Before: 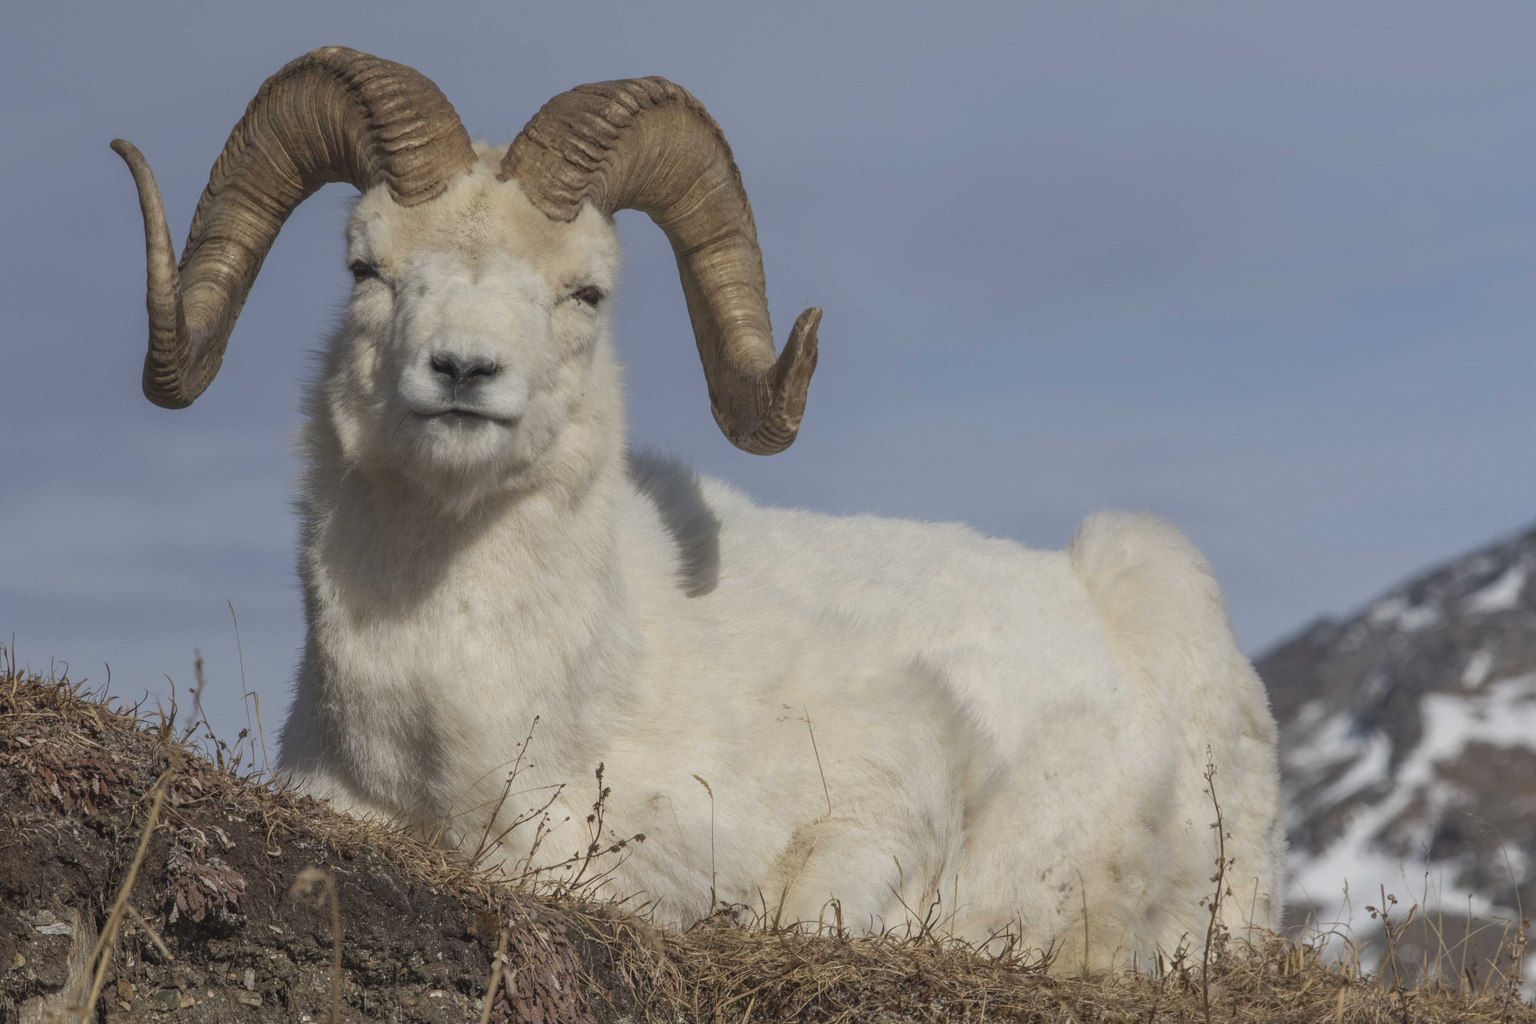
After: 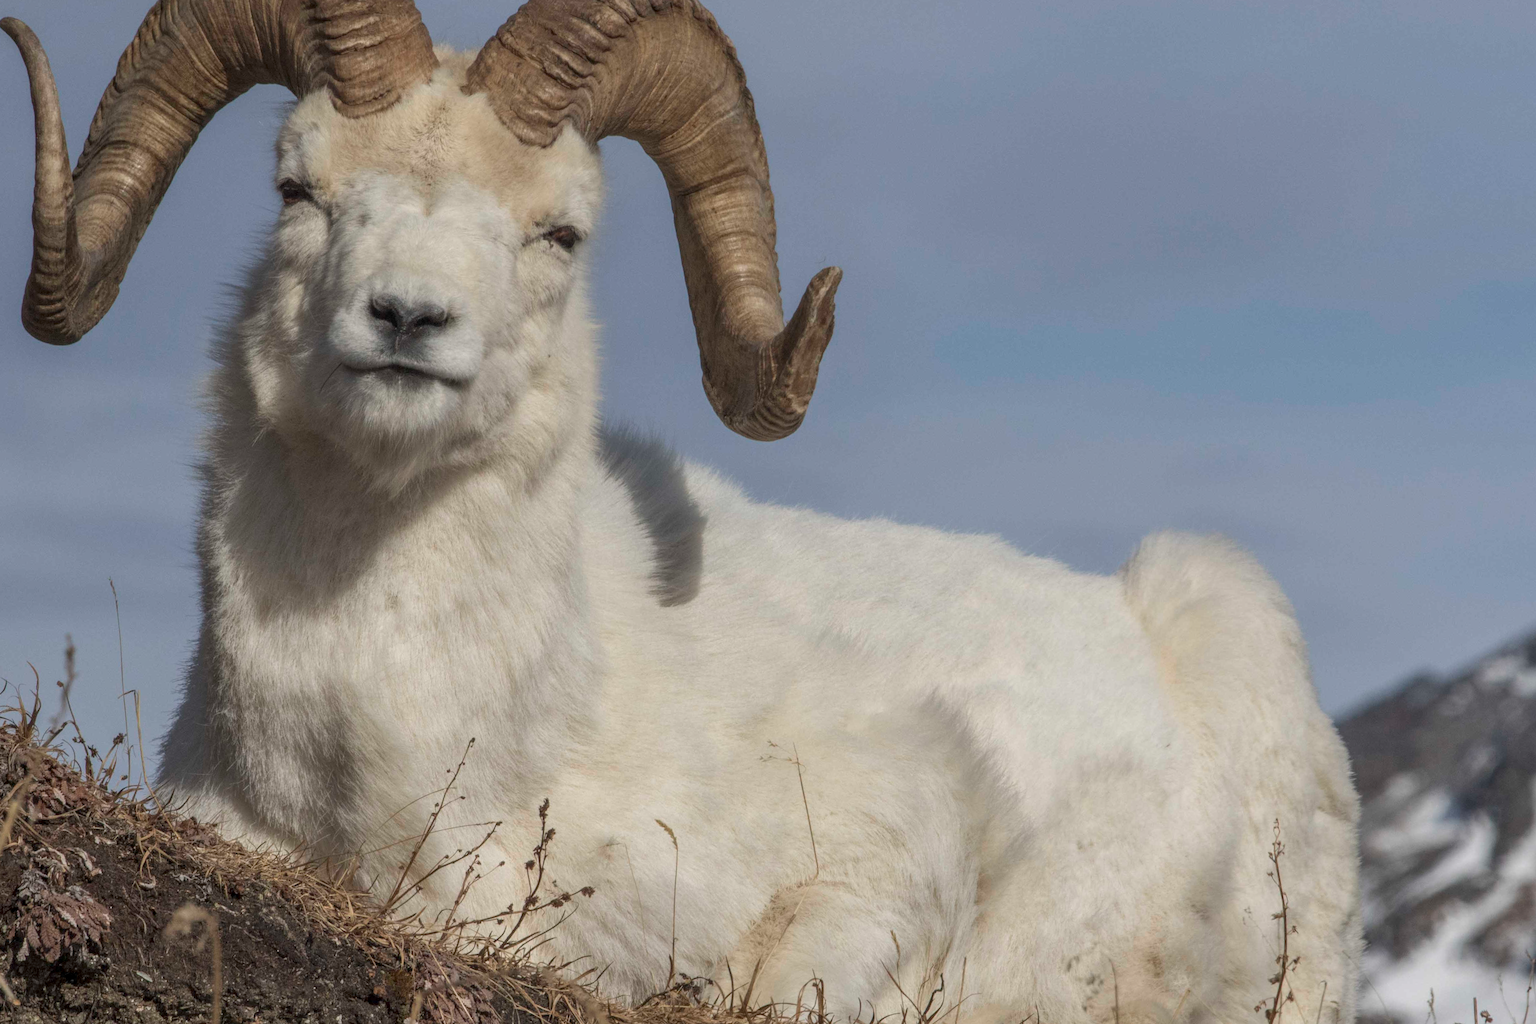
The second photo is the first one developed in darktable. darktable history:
crop and rotate: angle -3.27°, left 5.211%, top 5.211%, right 4.607%, bottom 4.607%
local contrast: on, module defaults
